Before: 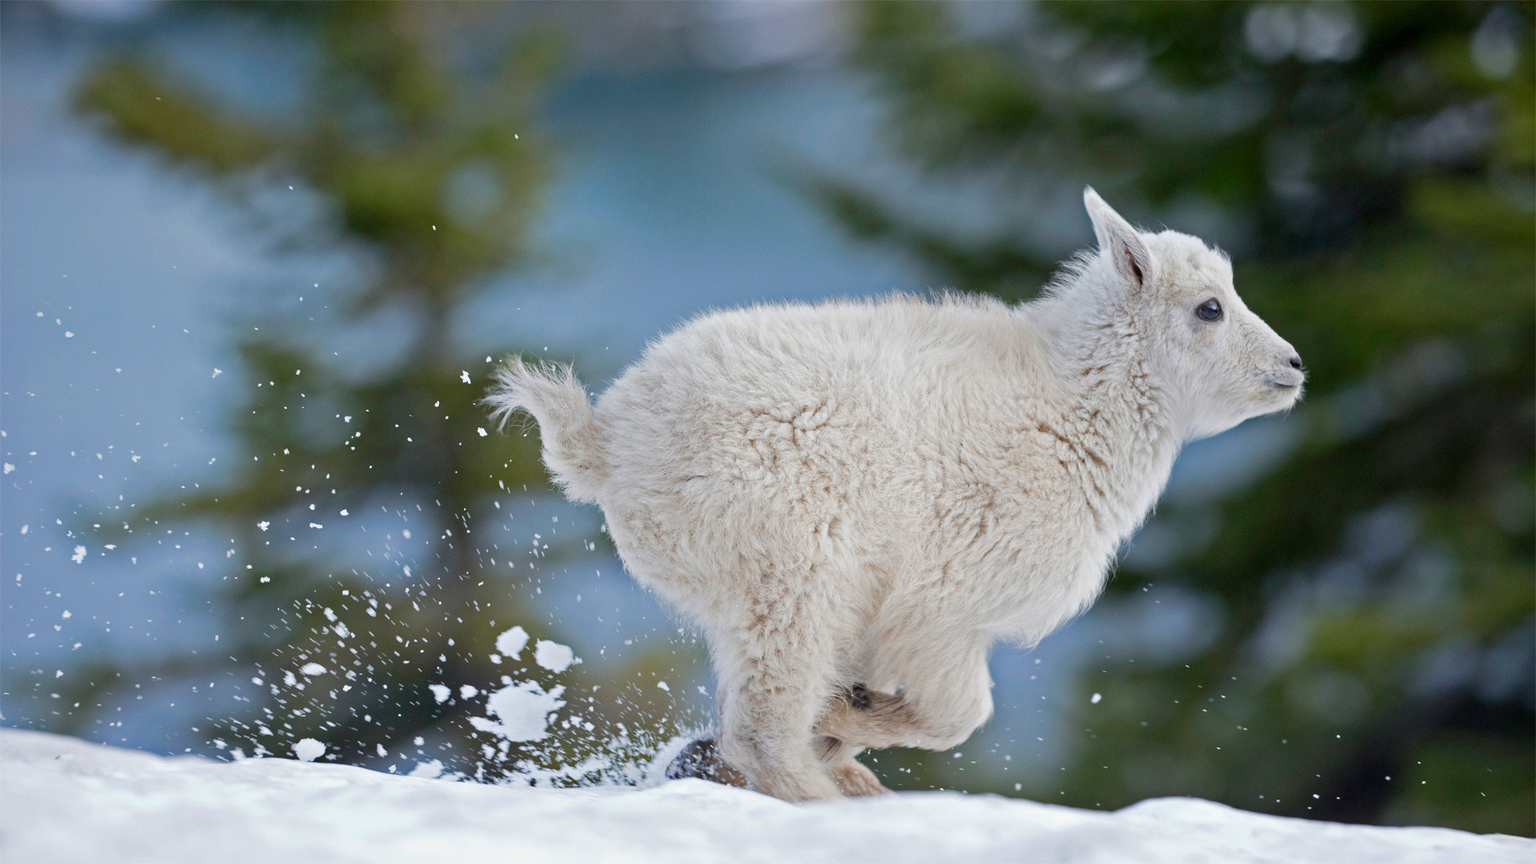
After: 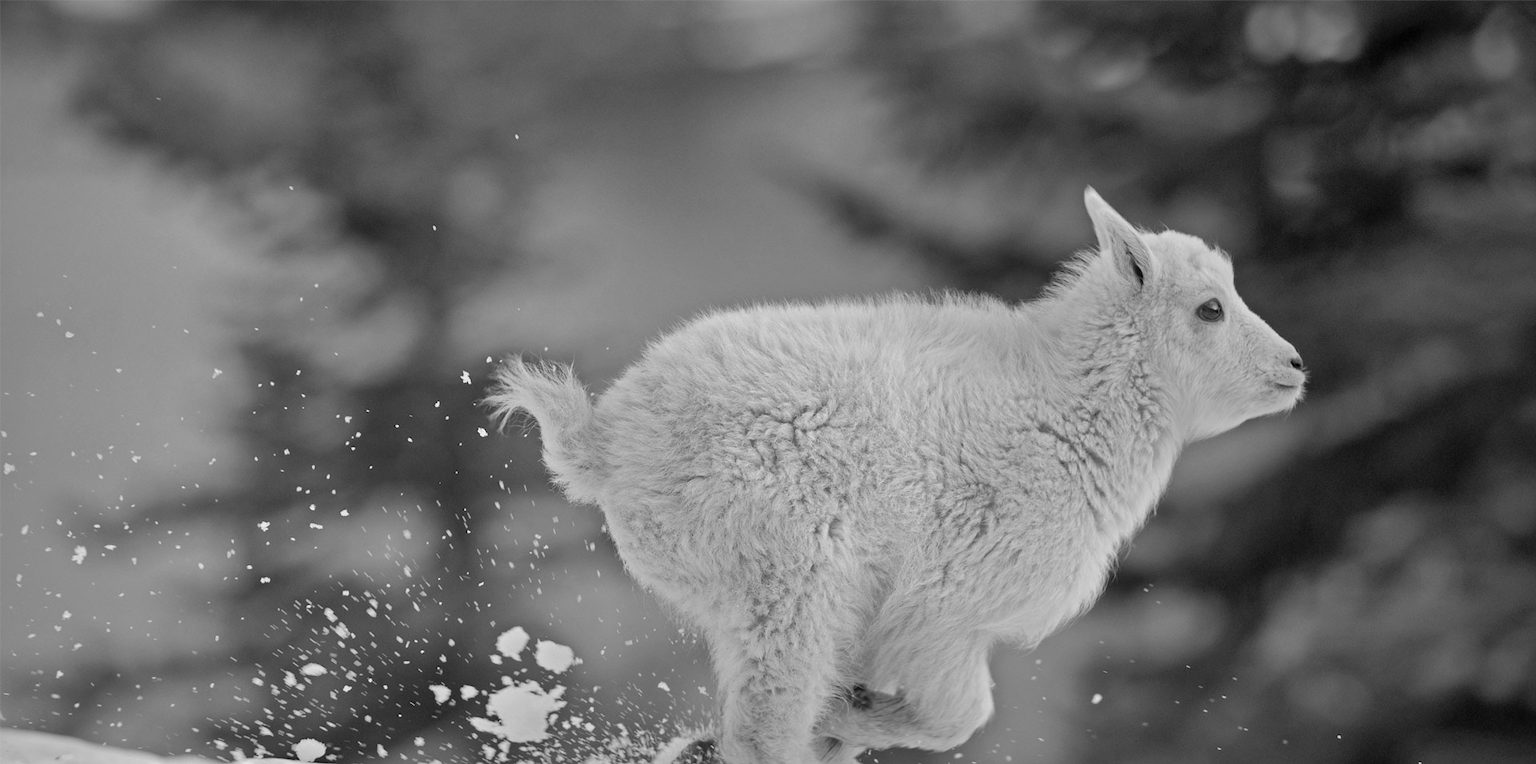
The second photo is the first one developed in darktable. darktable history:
shadows and highlights: shadows 40, highlights -60
monochrome: on, module defaults
crop and rotate: top 0%, bottom 11.49%
